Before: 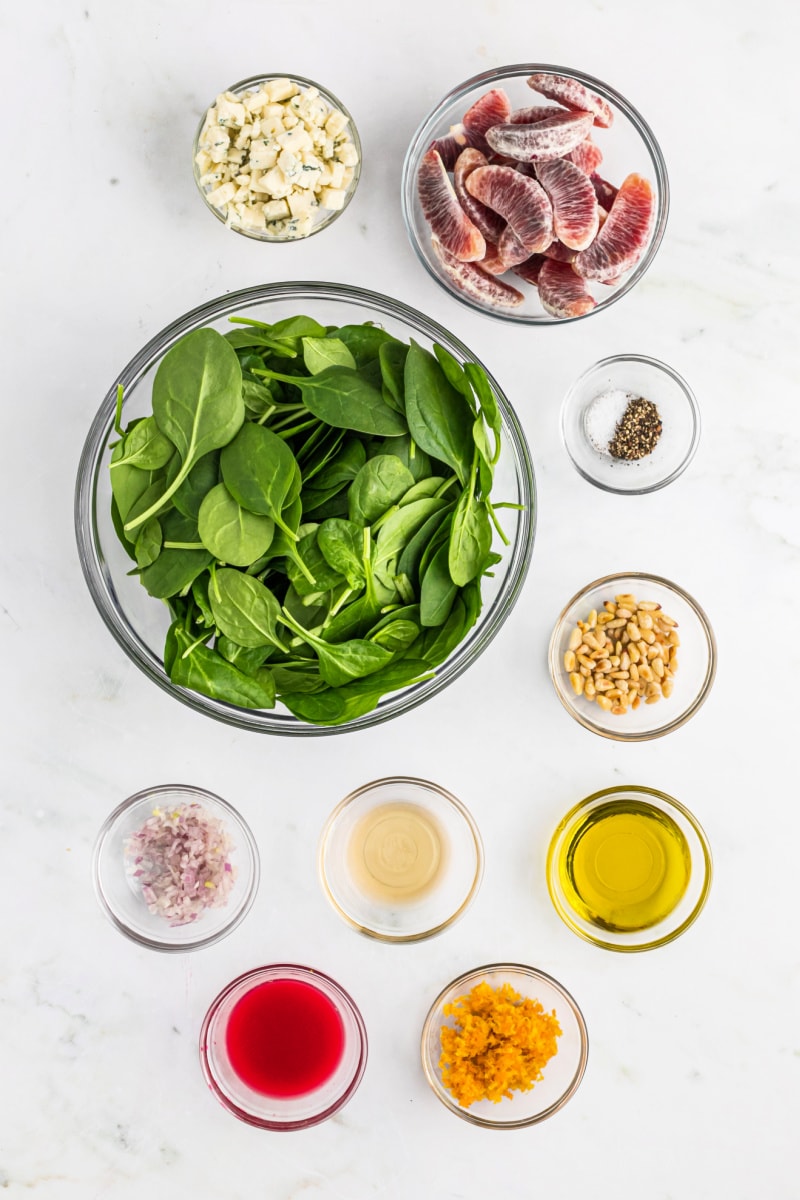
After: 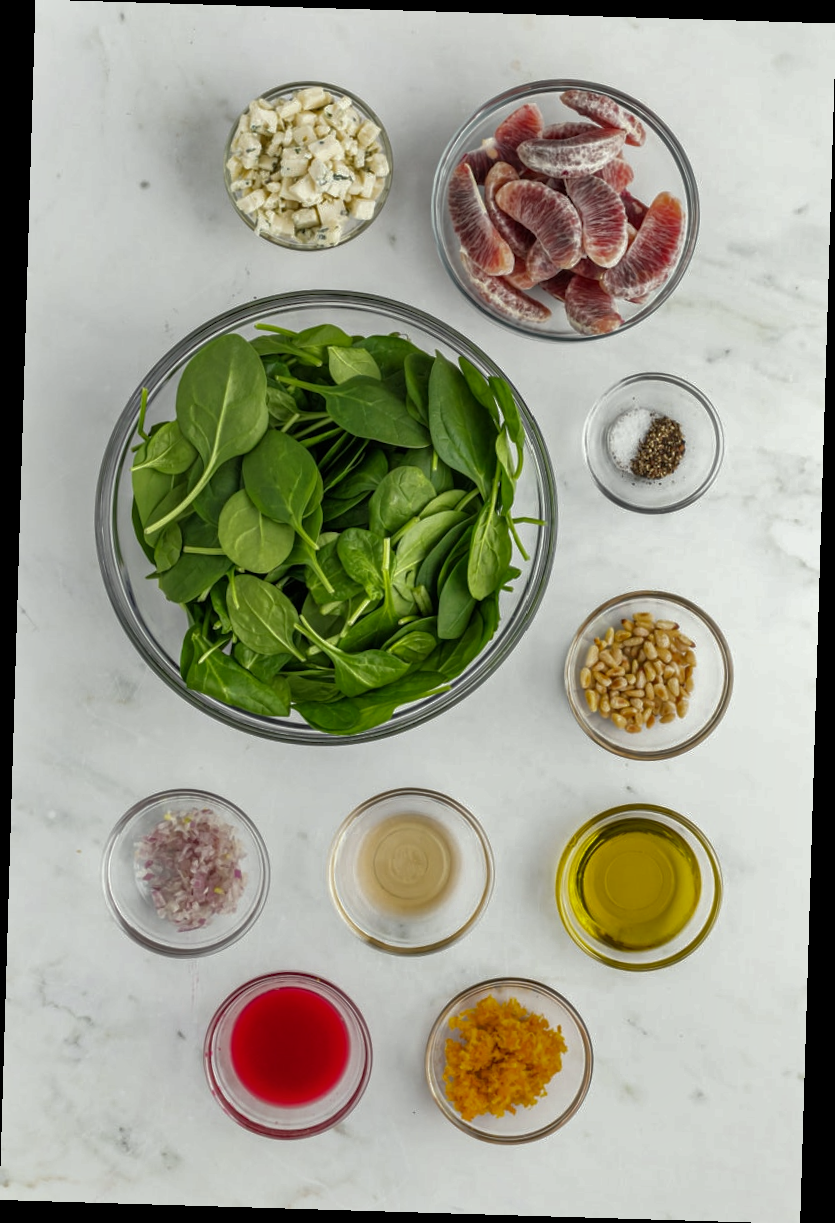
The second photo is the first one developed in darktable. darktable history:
base curve: curves: ch0 [(0, 0) (0.841, 0.609) (1, 1)]
shadows and highlights: shadows 53, soften with gaussian
rotate and perspective: rotation 1.72°, automatic cropping off
color correction: highlights a* -2.68, highlights b* 2.57
